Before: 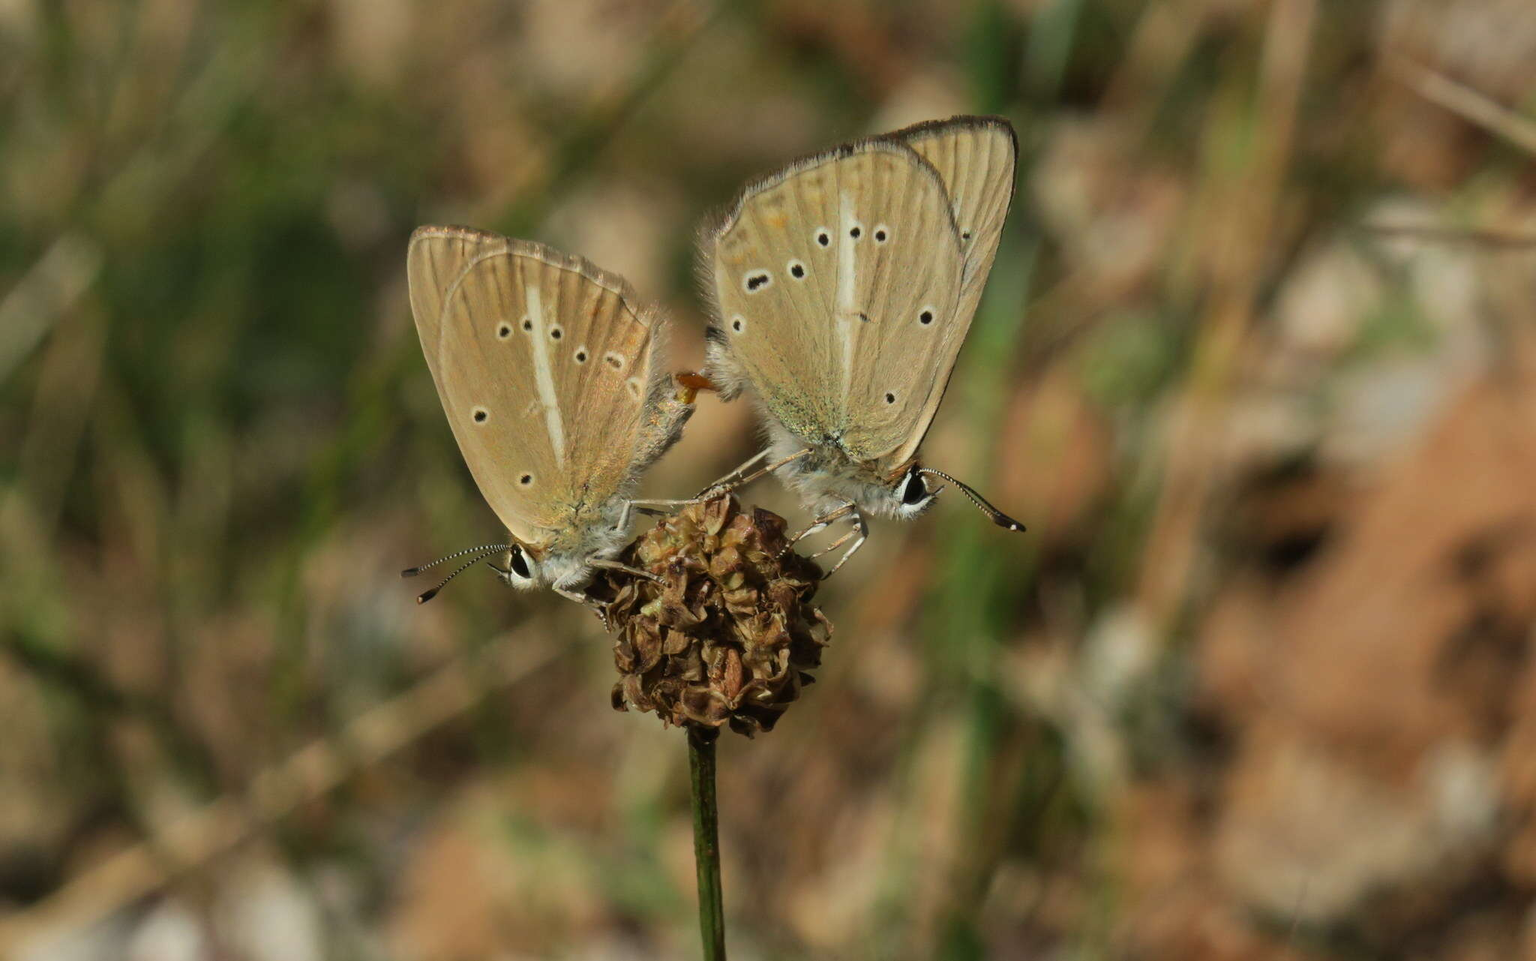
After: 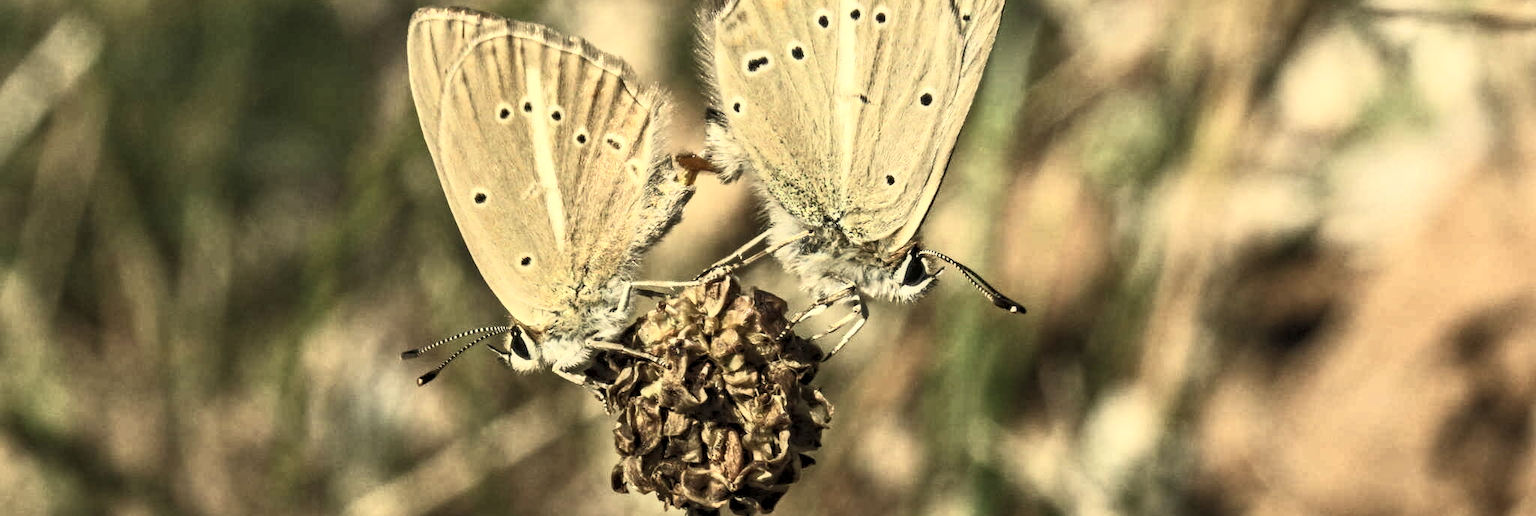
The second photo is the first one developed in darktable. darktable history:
contrast brightness saturation: contrast 0.554, brightness 0.576, saturation -0.342
local contrast: on, module defaults
crop and rotate: top 22.764%, bottom 23.4%
color correction: highlights a* 1.26, highlights b* 17.19
contrast equalizer: y [[0.5, 0.501, 0.525, 0.597, 0.58, 0.514], [0.5 ×6], [0.5 ×6], [0 ×6], [0 ×6]]
